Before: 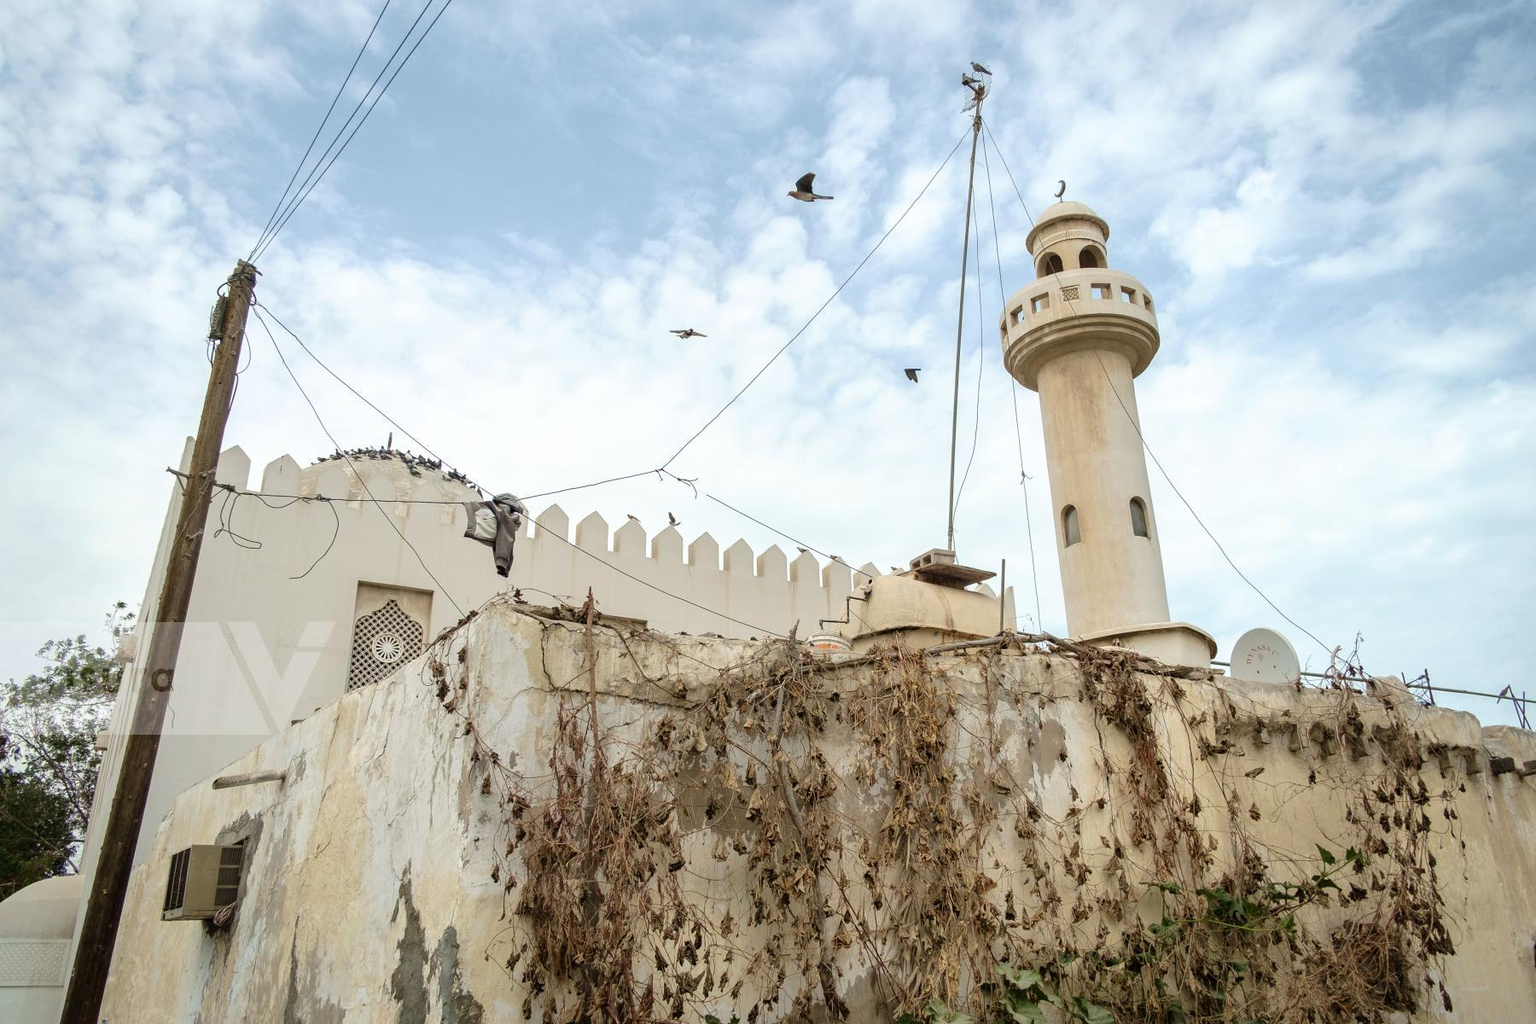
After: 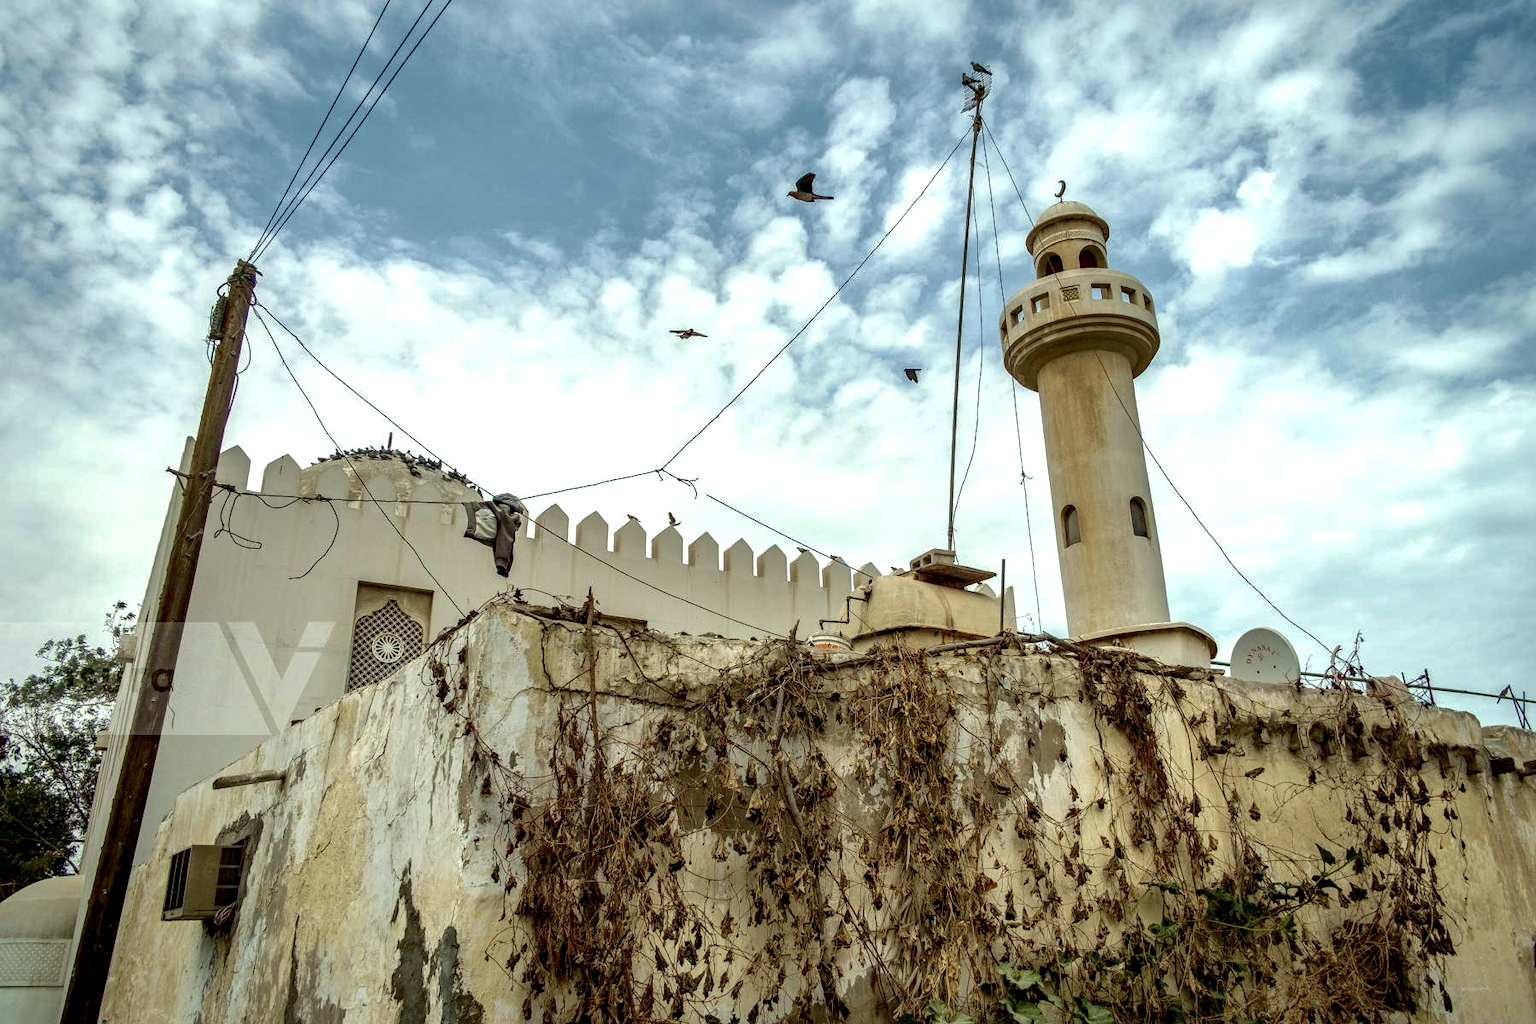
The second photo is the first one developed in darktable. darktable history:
local contrast: highlights 60%, shadows 62%, detail 160%
color correction: highlights a* -4.53, highlights b* 5.06, saturation 0.957
haze removal: compatibility mode true, adaptive false
shadows and highlights: on, module defaults
contrast brightness saturation: contrast 0.069, brightness -0.137, saturation 0.117
